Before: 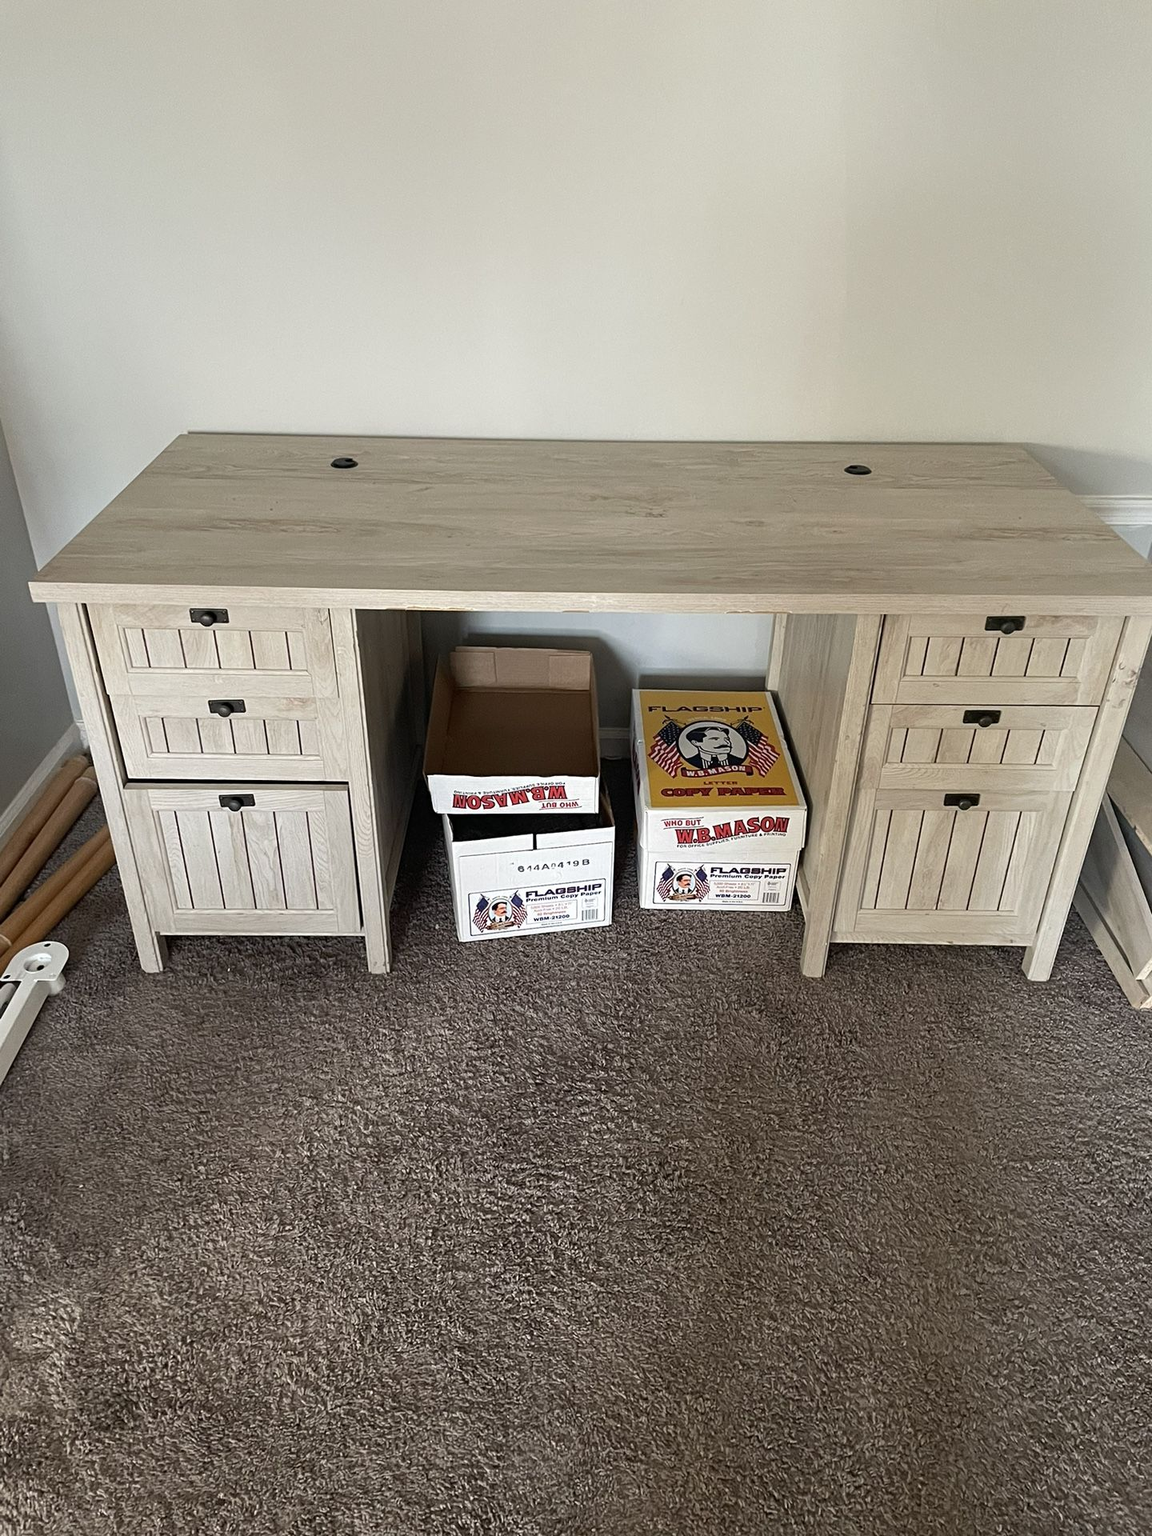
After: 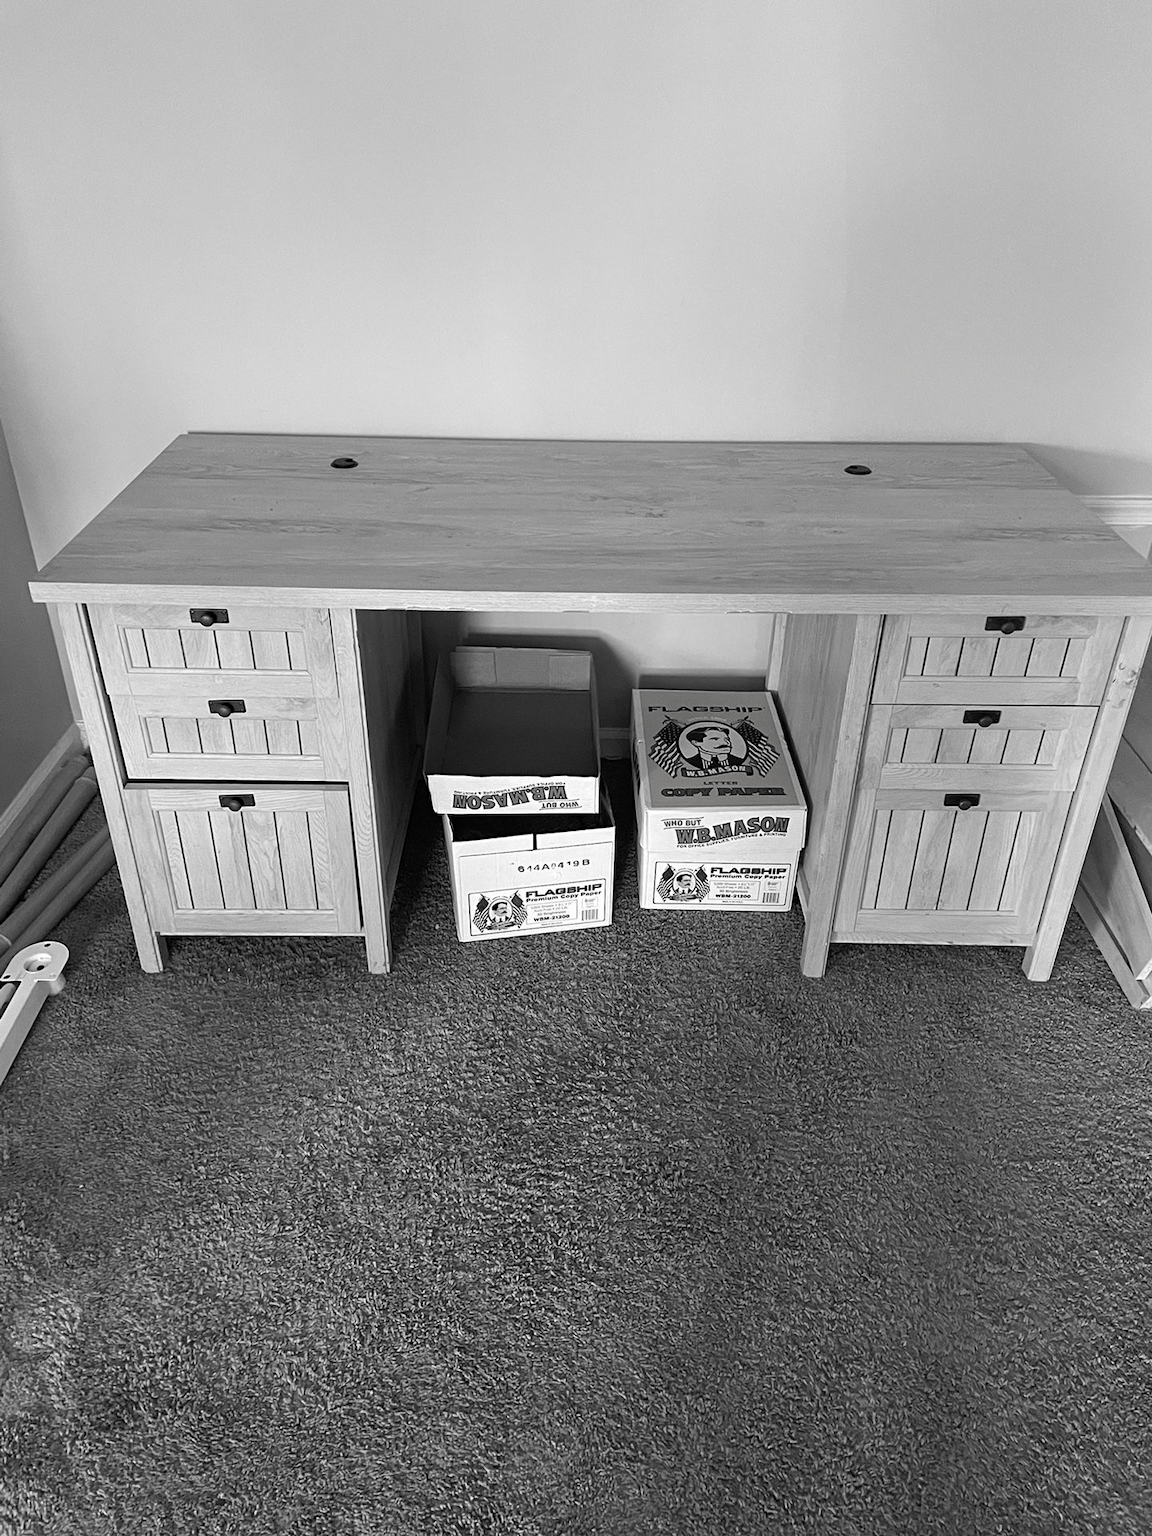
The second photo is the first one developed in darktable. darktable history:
contrast brightness saturation: saturation -0.989
